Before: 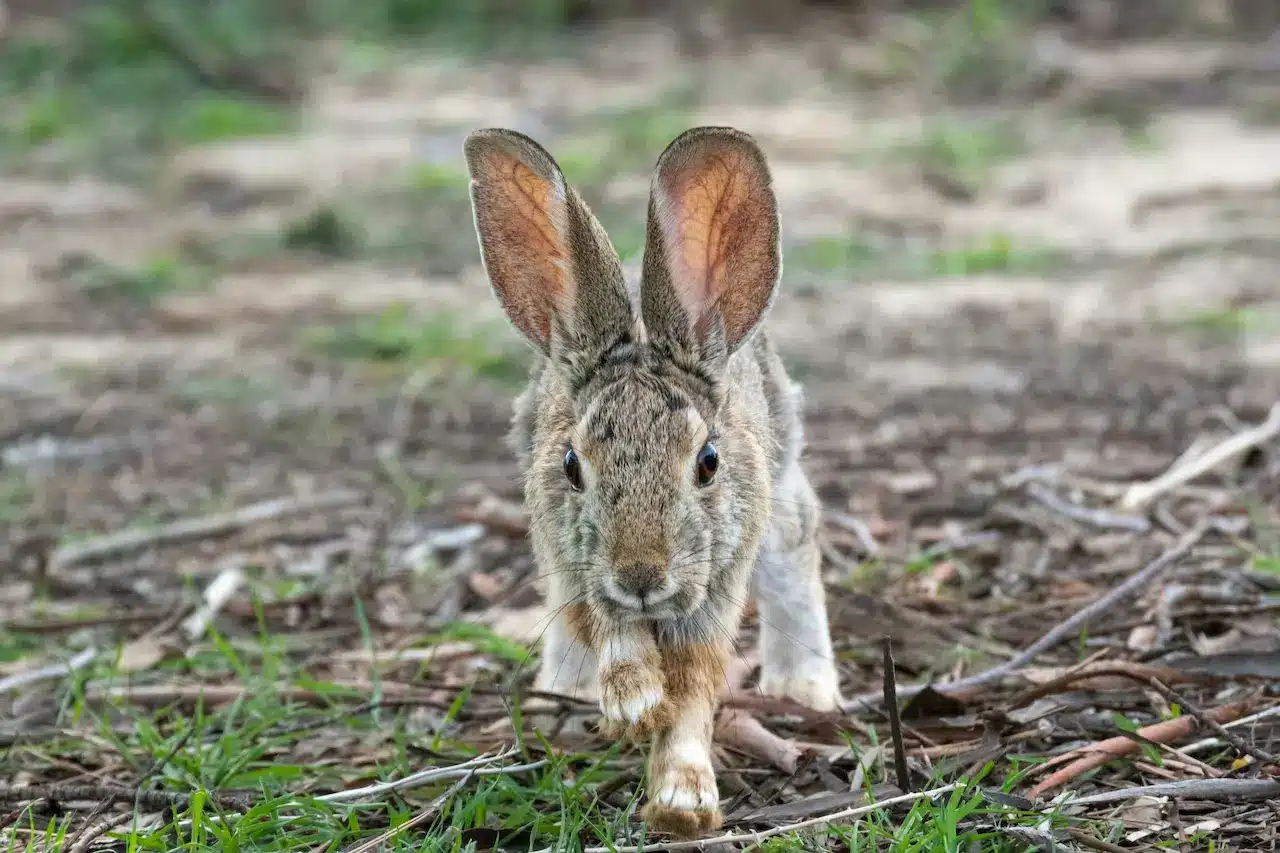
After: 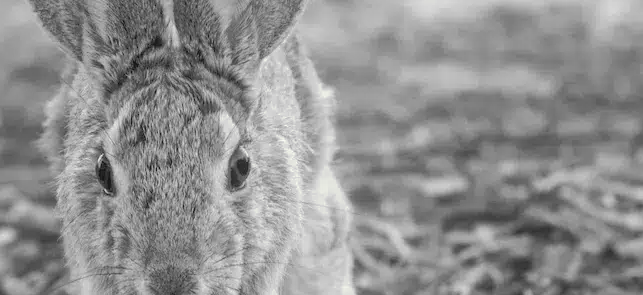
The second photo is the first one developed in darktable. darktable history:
bloom: on, module defaults
monochrome: on, module defaults
exposure: exposure -0.05 EV
crop: left 36.607%, top 34.735%, right 13.146%, bottom 30.611%
split-toning: shadows › saturation 0.61, highlights › saturation 0.58, balance -28.74, compress 87.36%
shadows and highlights: on, module defaults
color calibration: illuminant as shot in camera, x 0.358, y 0.373, temperature 4628.91 K
